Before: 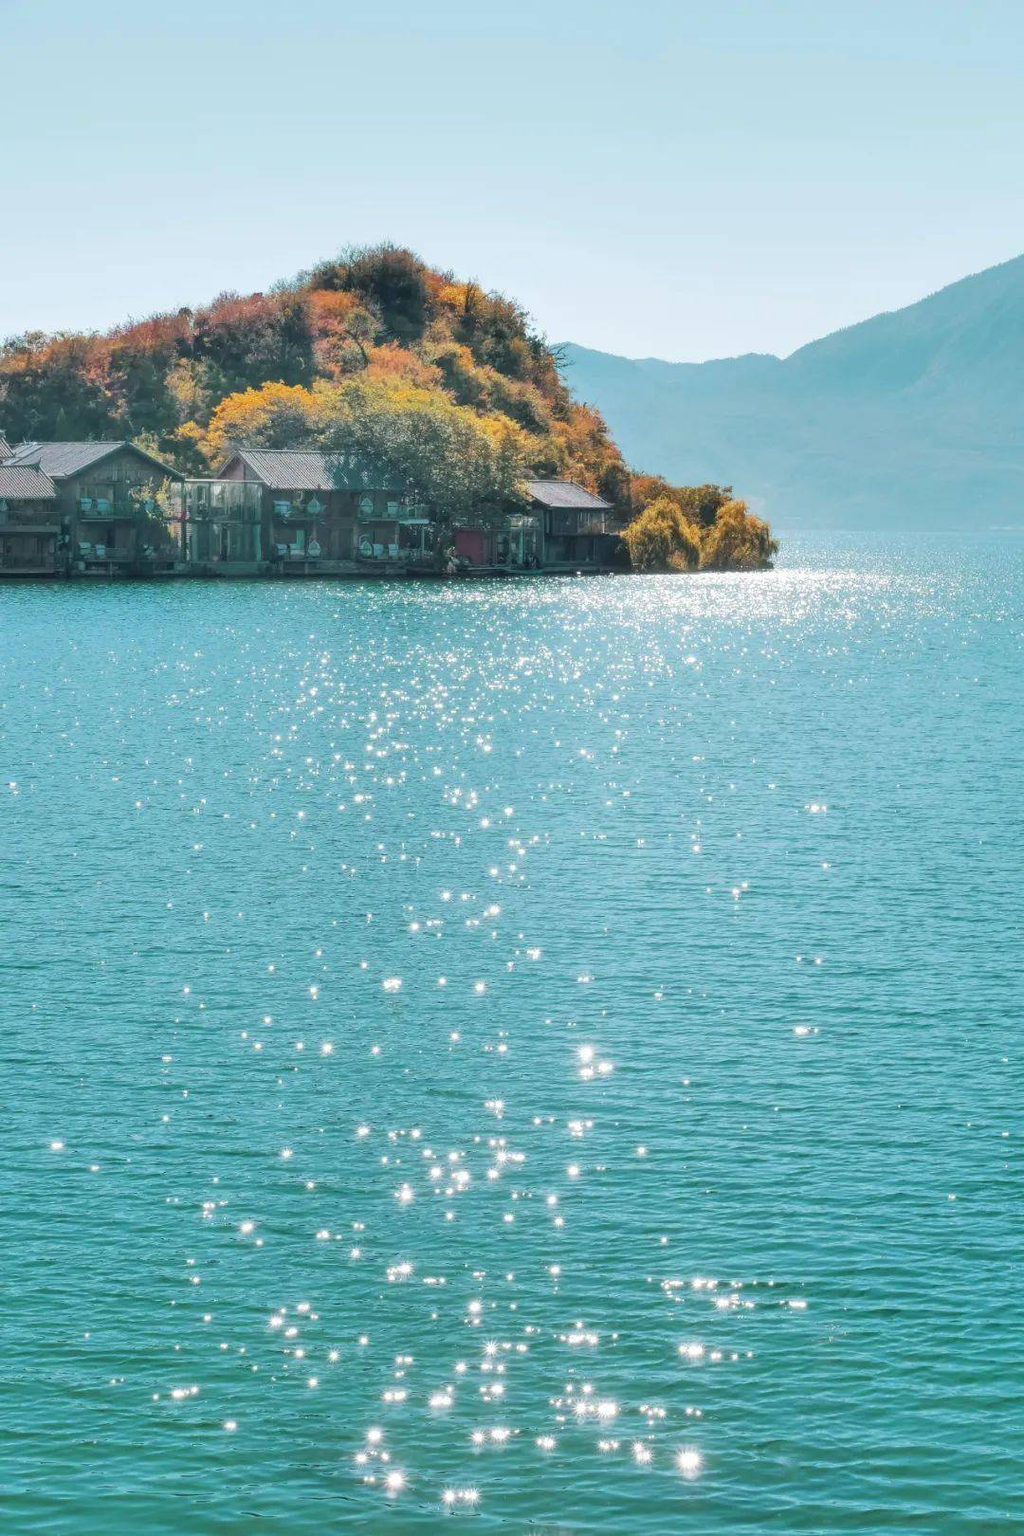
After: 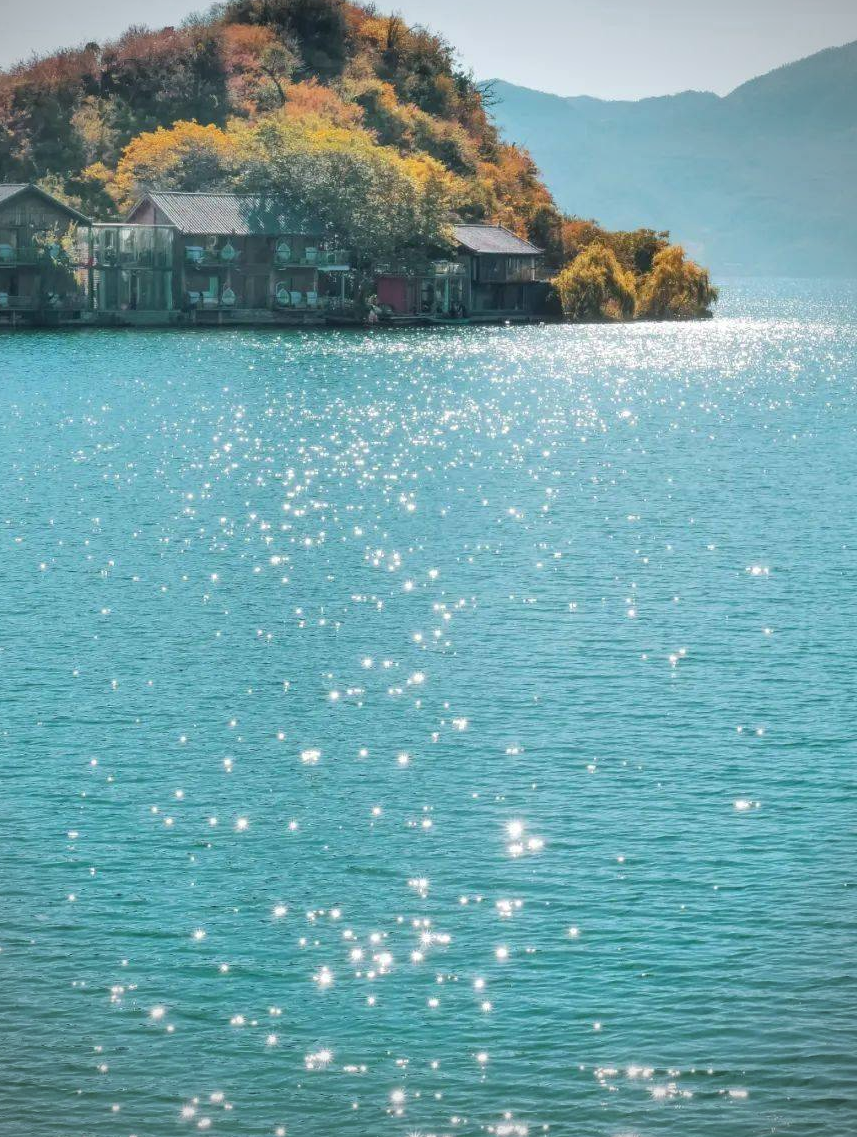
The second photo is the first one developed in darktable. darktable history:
shadows and highlights: shadows 36.4, highlights -27.12, soften with gaussian
vignetting: unbound false
crop: left 9.539%, top 17.423%, right 11.043%, bottom 12.335%
